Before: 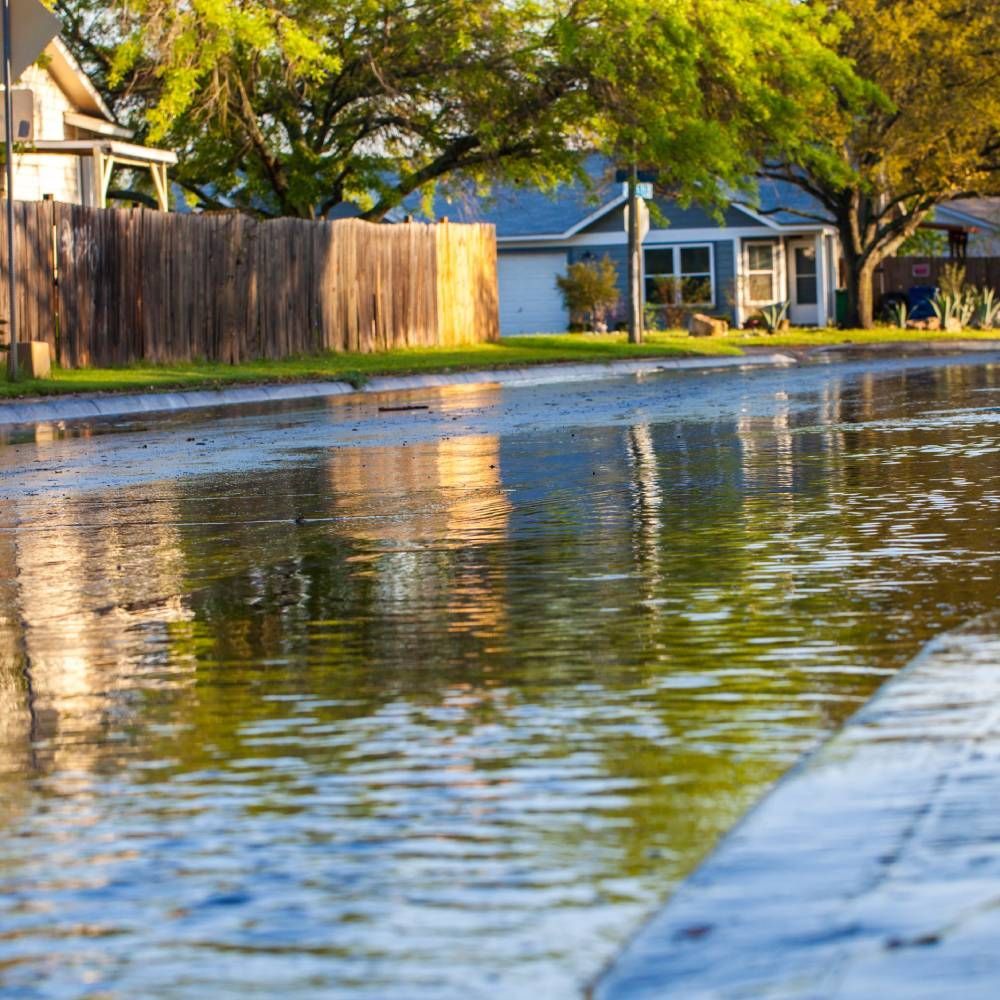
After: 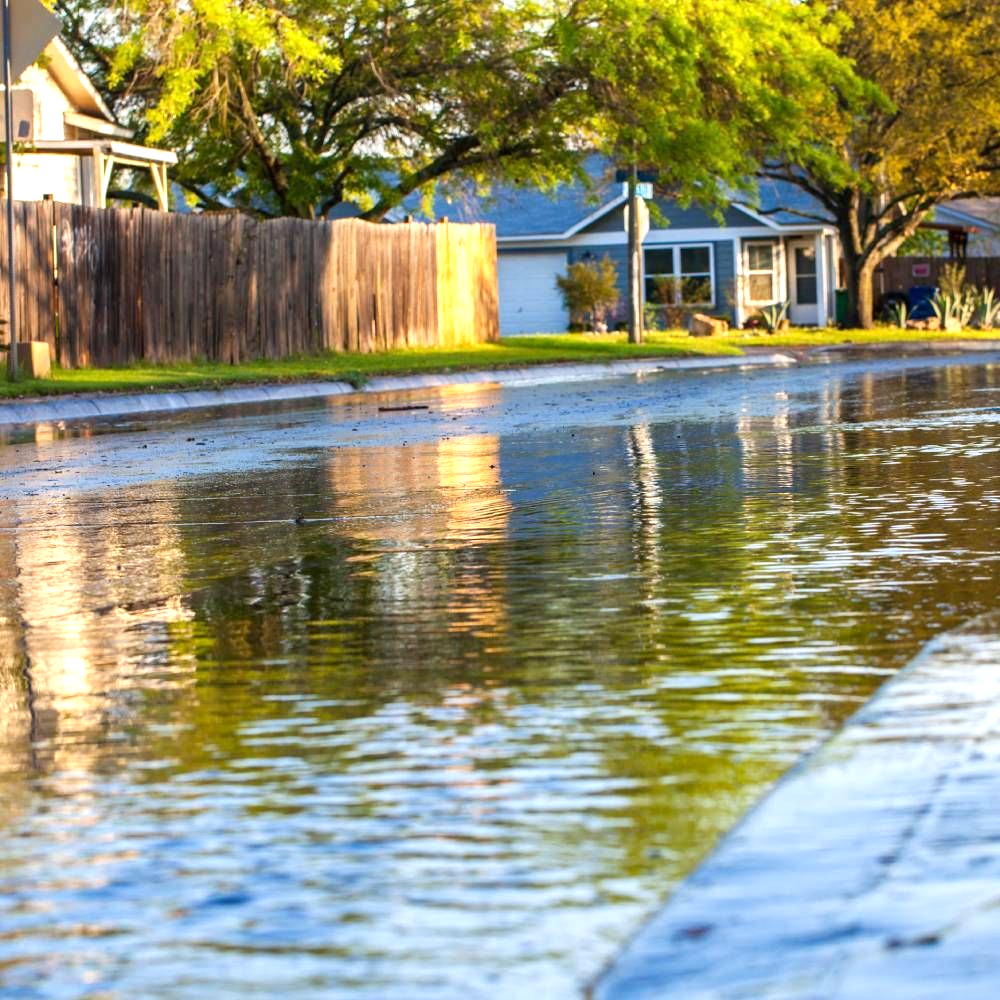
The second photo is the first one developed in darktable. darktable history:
exposure: black level correction 0.001, exposure 0.499 EV, compensate highlight preservation false
base curve: curves: ch0 [(0, 0) (0.297, 0.298) (1, 1)], preserve colors none
